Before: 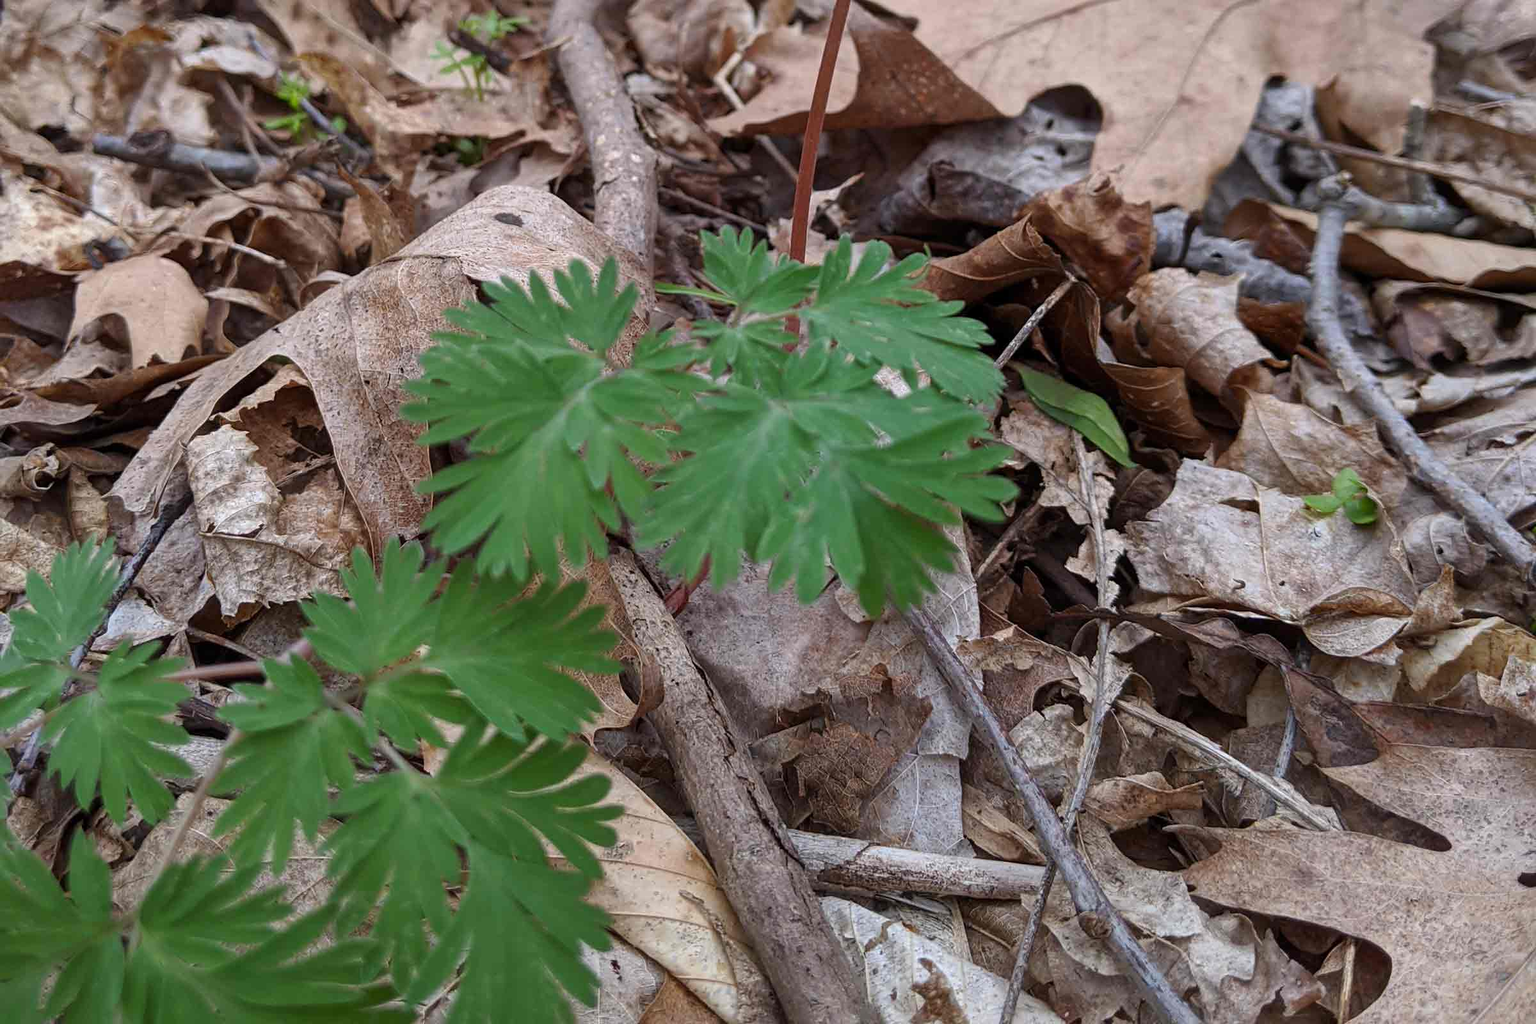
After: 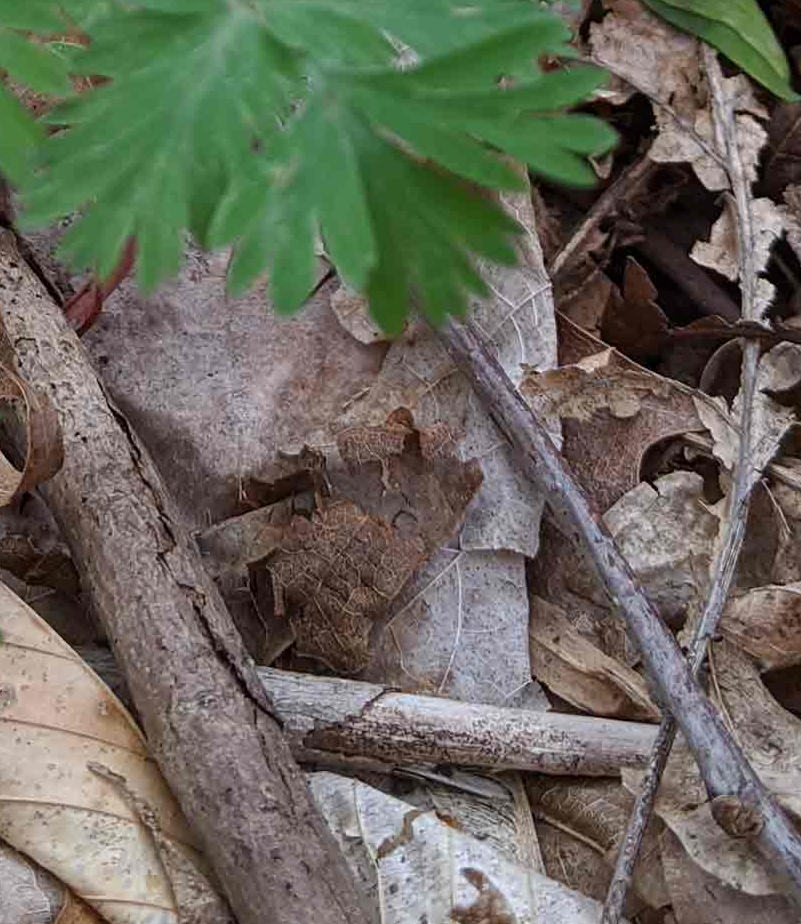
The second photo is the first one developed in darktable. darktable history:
exposure: compensate exposure bias true, compensate highlight preservation false
crop: left 40.6%, top 39.324%, right 26.015%, bottom 2.873%
tone equalizer: edges refinement/feathering 500, mask exposure compensation -1.57 EV, preserve details no
